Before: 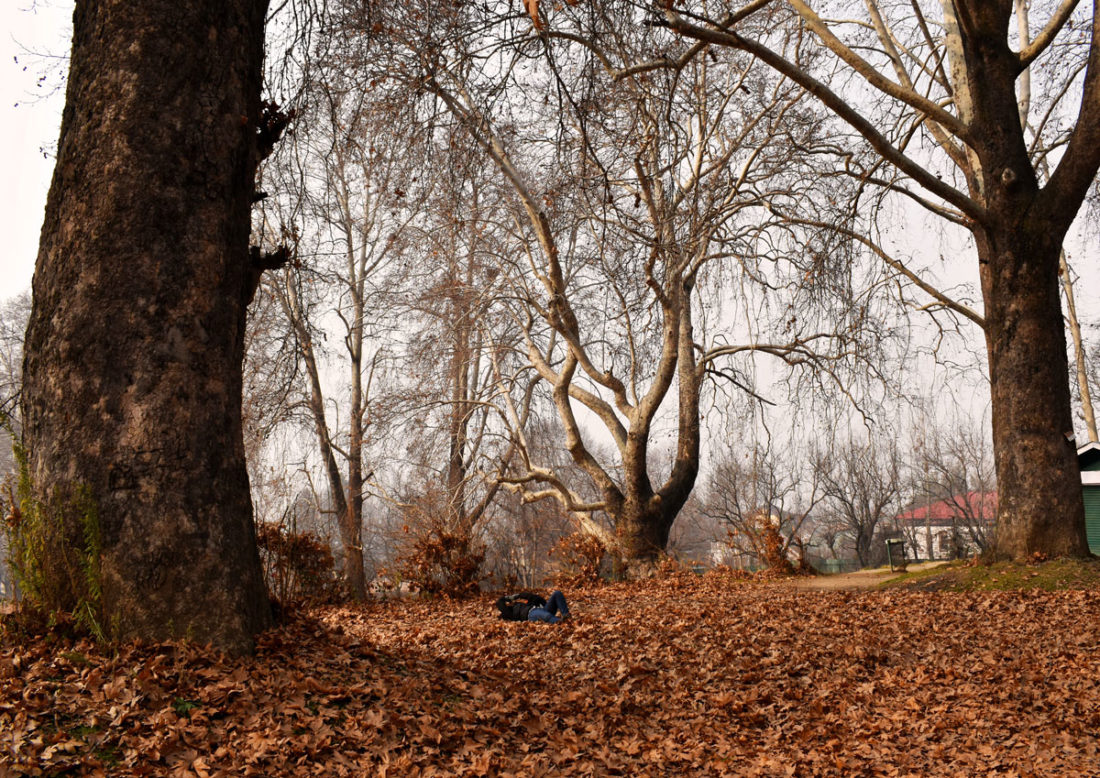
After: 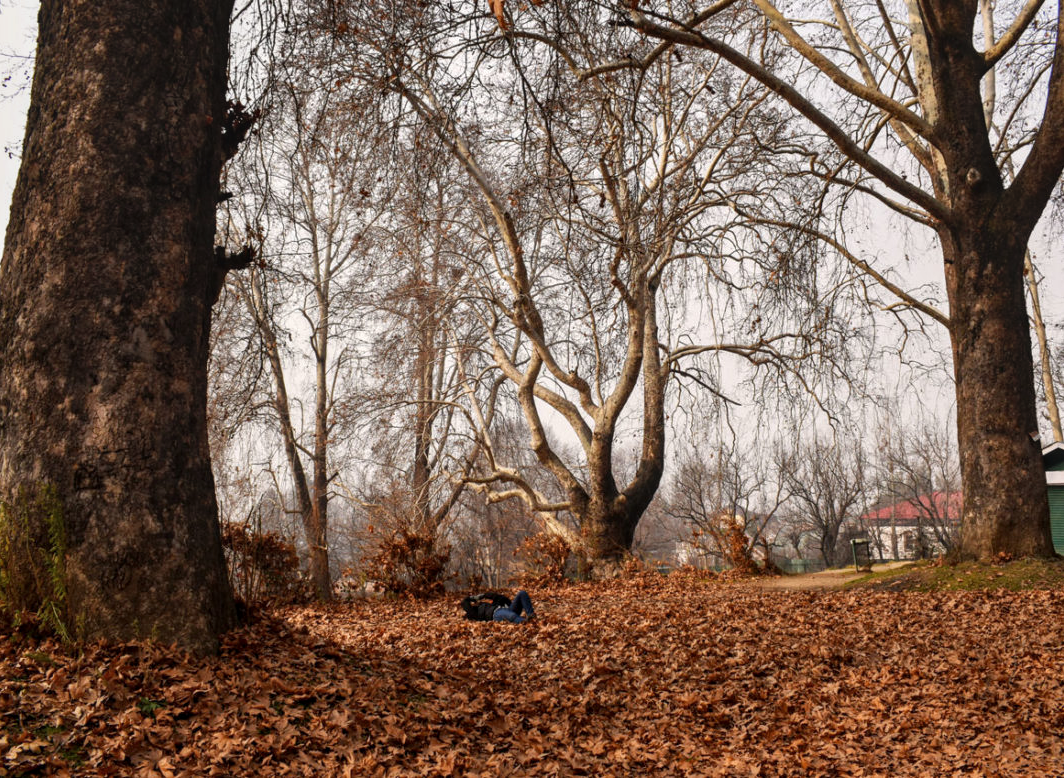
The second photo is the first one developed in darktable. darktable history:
crop and rotate: left 3.238%
local contrast: detail 117%
